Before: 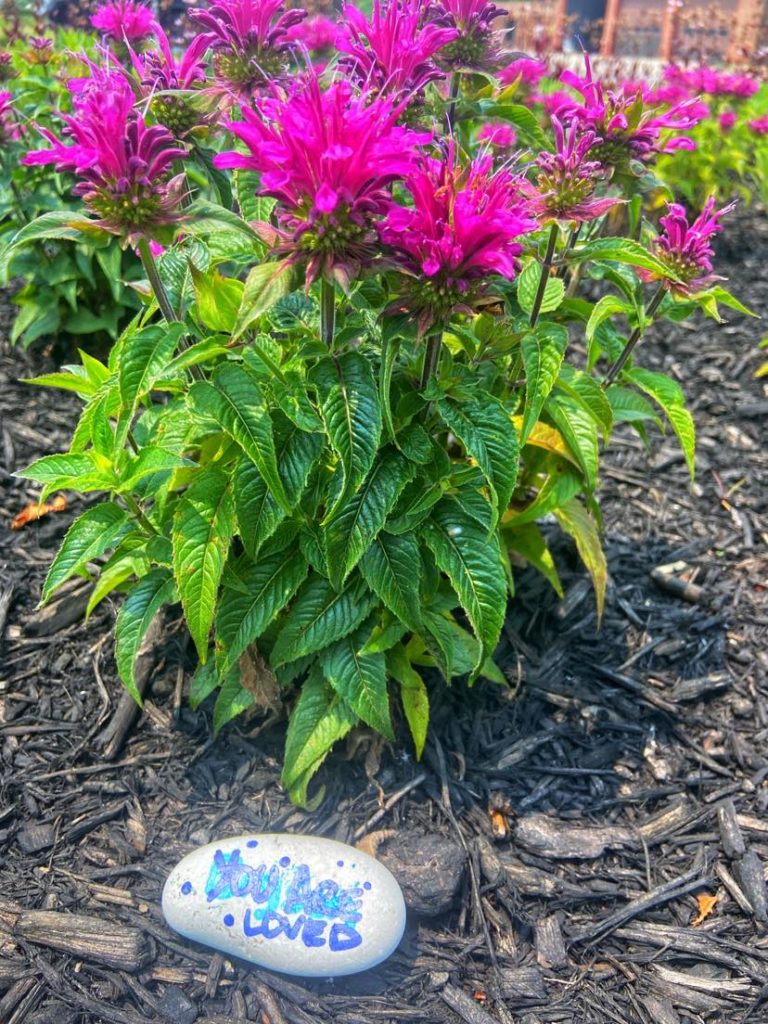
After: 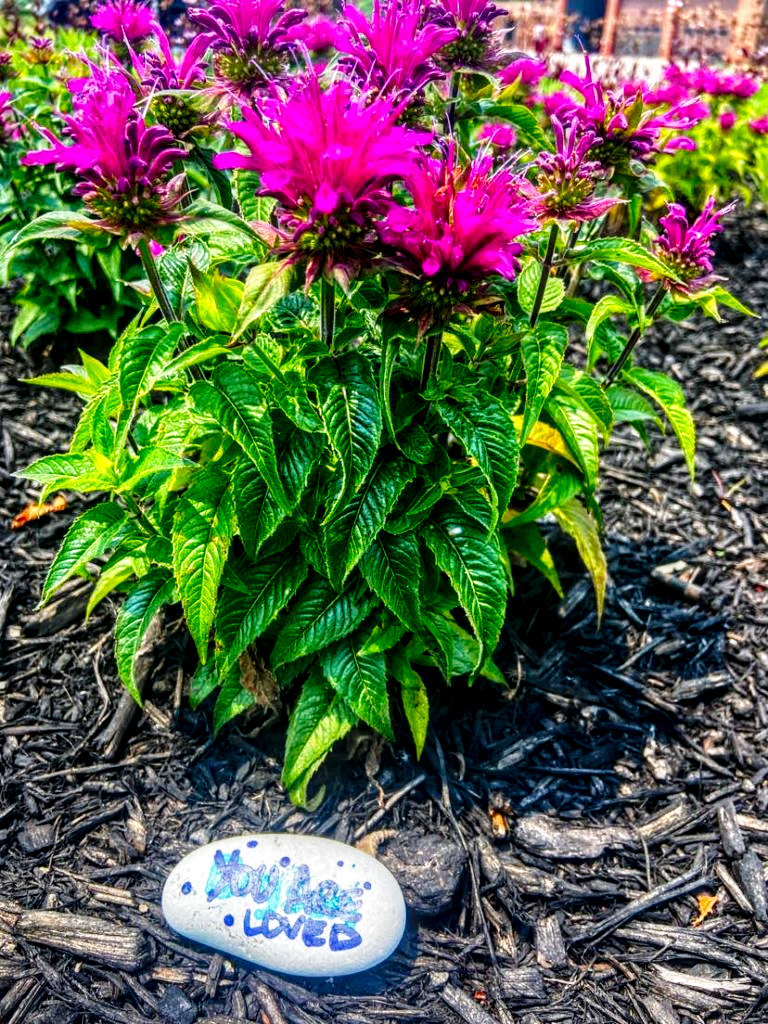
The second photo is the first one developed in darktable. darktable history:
tone curve: curves: ch0 [(0, 0.011) (0.053, 0.026) (0.174, 0.115) (0.398, 0.444) (0.673, 0.775) (0.829, 0.906) (0.991, 0.981)]; ch1 [(0, 0) (0.276, 0.206) (0.409, 0.383) (0.473, 0.458) (0.492, 0.501) (0.512, 0.513) (0.54, 0.543) (0.585, 0.617) (0.659, 0.686) (0.78, 0.8) (1, 1)]; ch2 [(0, 0) (0.438, 0.449) (0.473, 0.469) (0.503, 0.5) (0.523, 0.534) (0.562, 0.594) (0.612, 0.635) (0.695, 0.713) (1, 1)], preserve colors none
contrast brightness saturation: contrast 0.066, brightness -0.138, saturation 0.116
local contrast: highlights 29%, detail 150%
